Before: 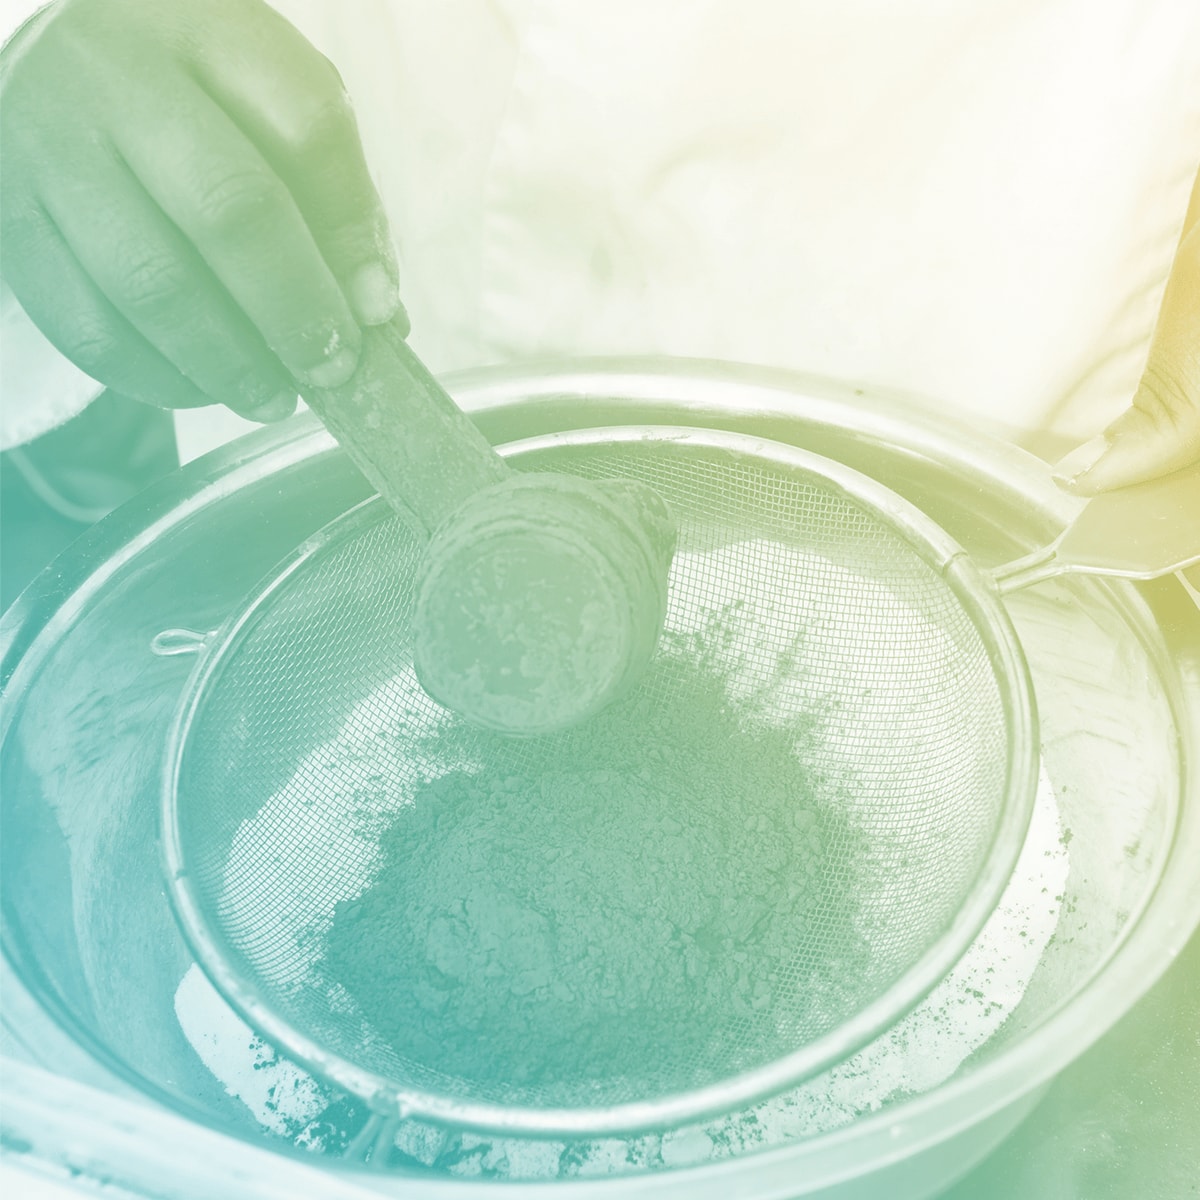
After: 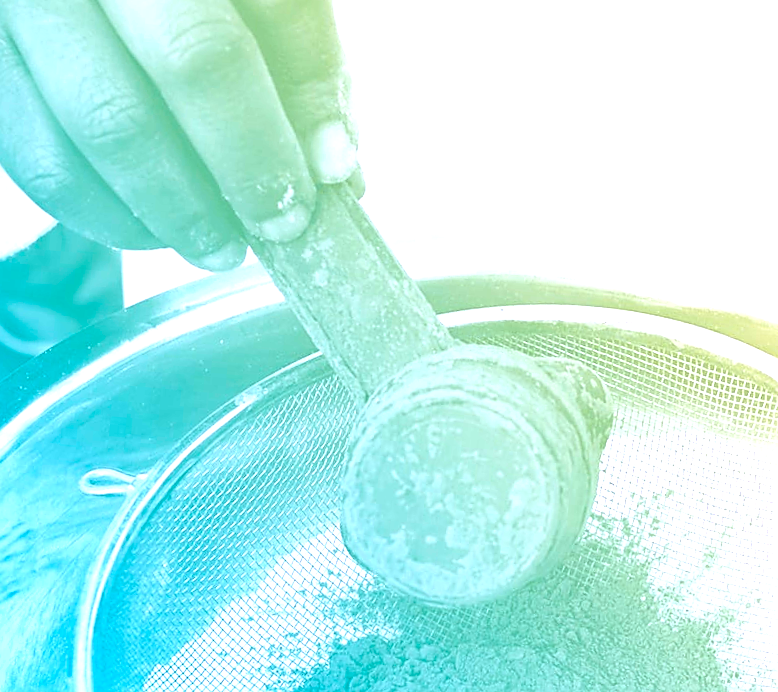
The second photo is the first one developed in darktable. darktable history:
color balance rgb: linear chroma grading › global chroma 9%, perceptual saturation grading › global saturation 36%, perceptual saturation grading › shadows 35%, perceptual brilliance grading › global brilliance 21.21%, perceptual brilliance grading › shadows -35%, global vibrance 21.21%
white balance: red 1.042, blue 1.17
shadows and highlights: shadows 37.27, highlights -28.18, soften with gaussian
crop and rotate: angle -4.99°, left 2.122%, top 6.945%, right 27.566%, bottom 30.519%
sharpen: on, module defaults
